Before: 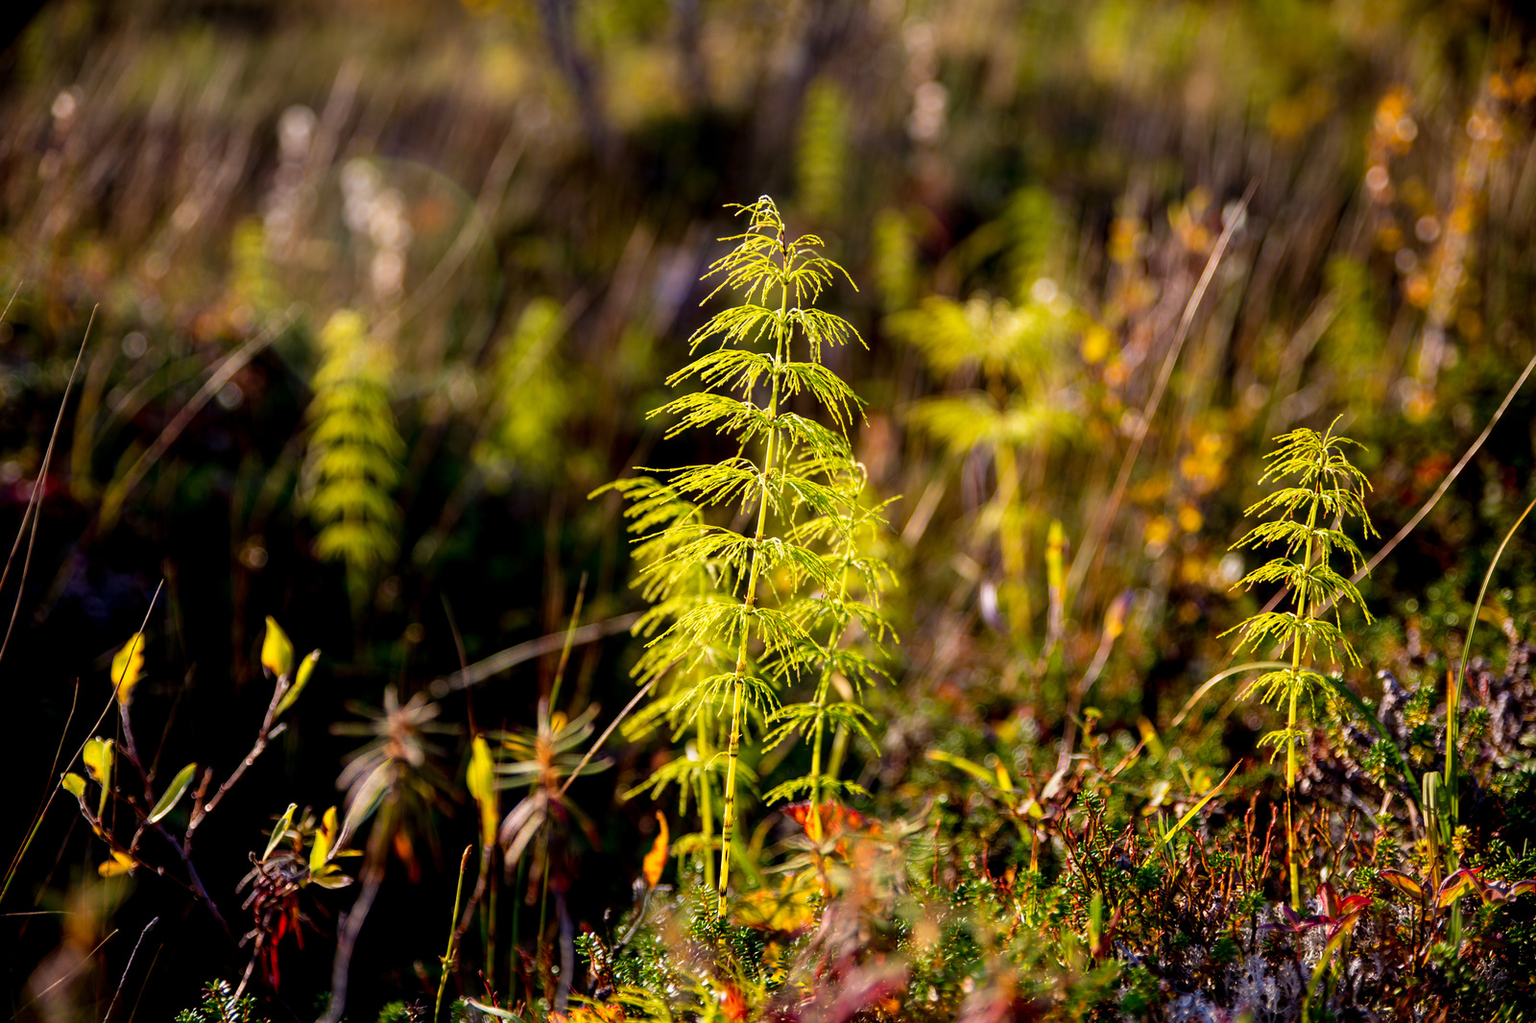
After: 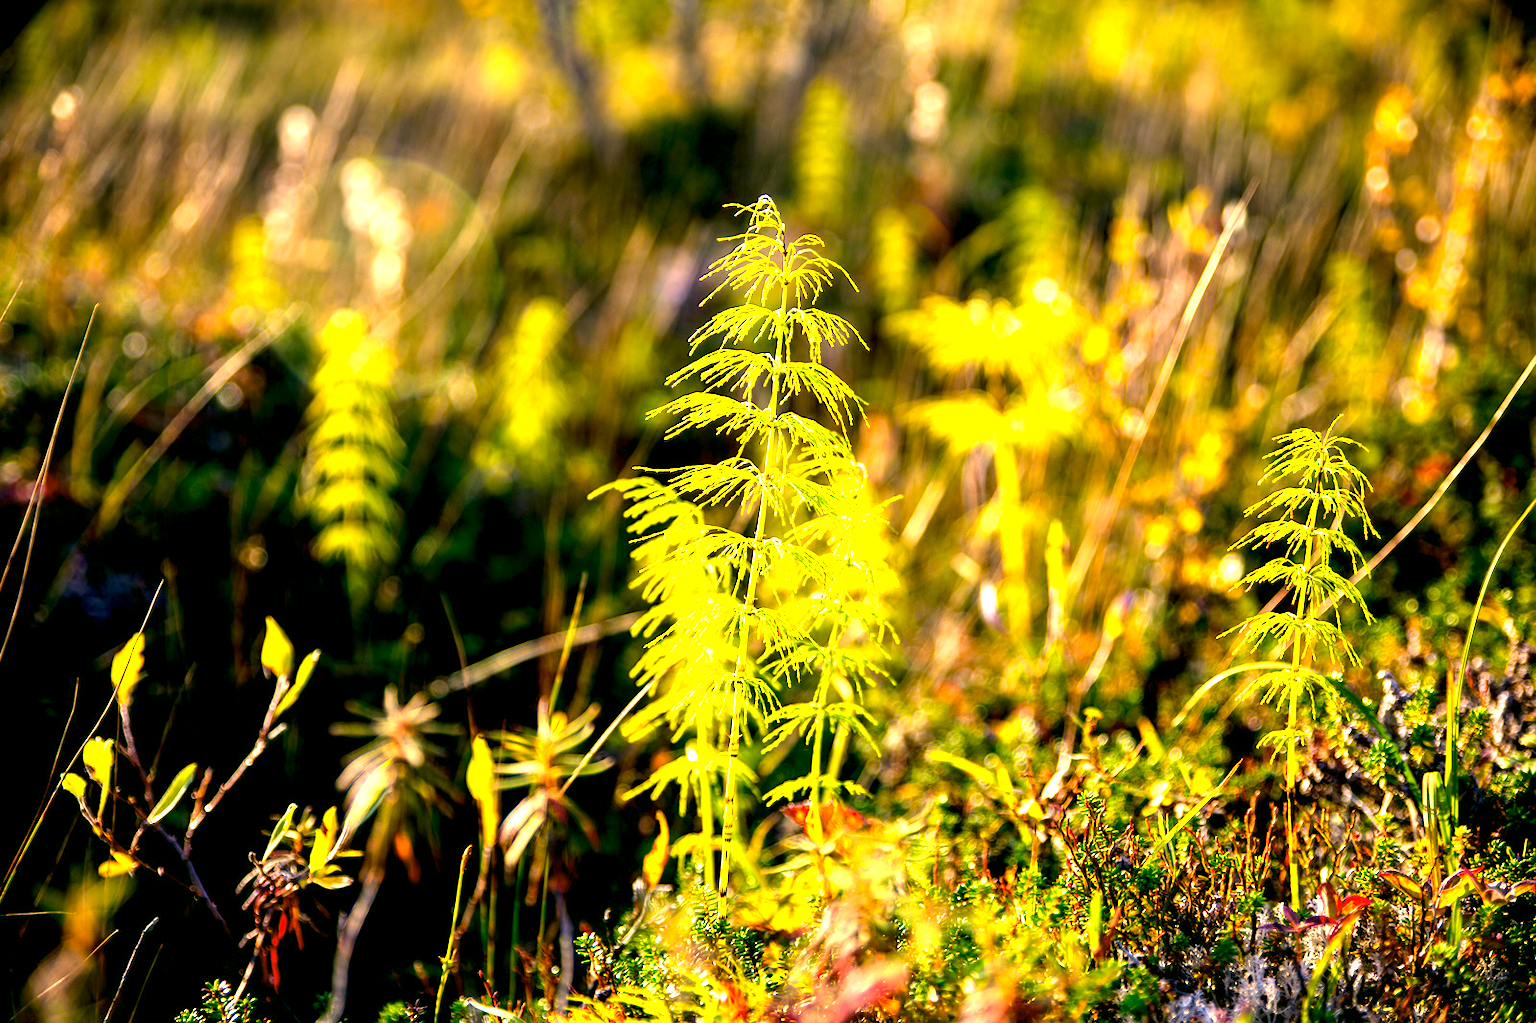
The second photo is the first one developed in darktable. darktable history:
color correction: highlights a* 5.3, highlights b* 24.26, shadows a* -15.58, shadows b* 4.02
exposure: black level correction 0.001, exposure 1.735 EV, compensate highlight preservation false
